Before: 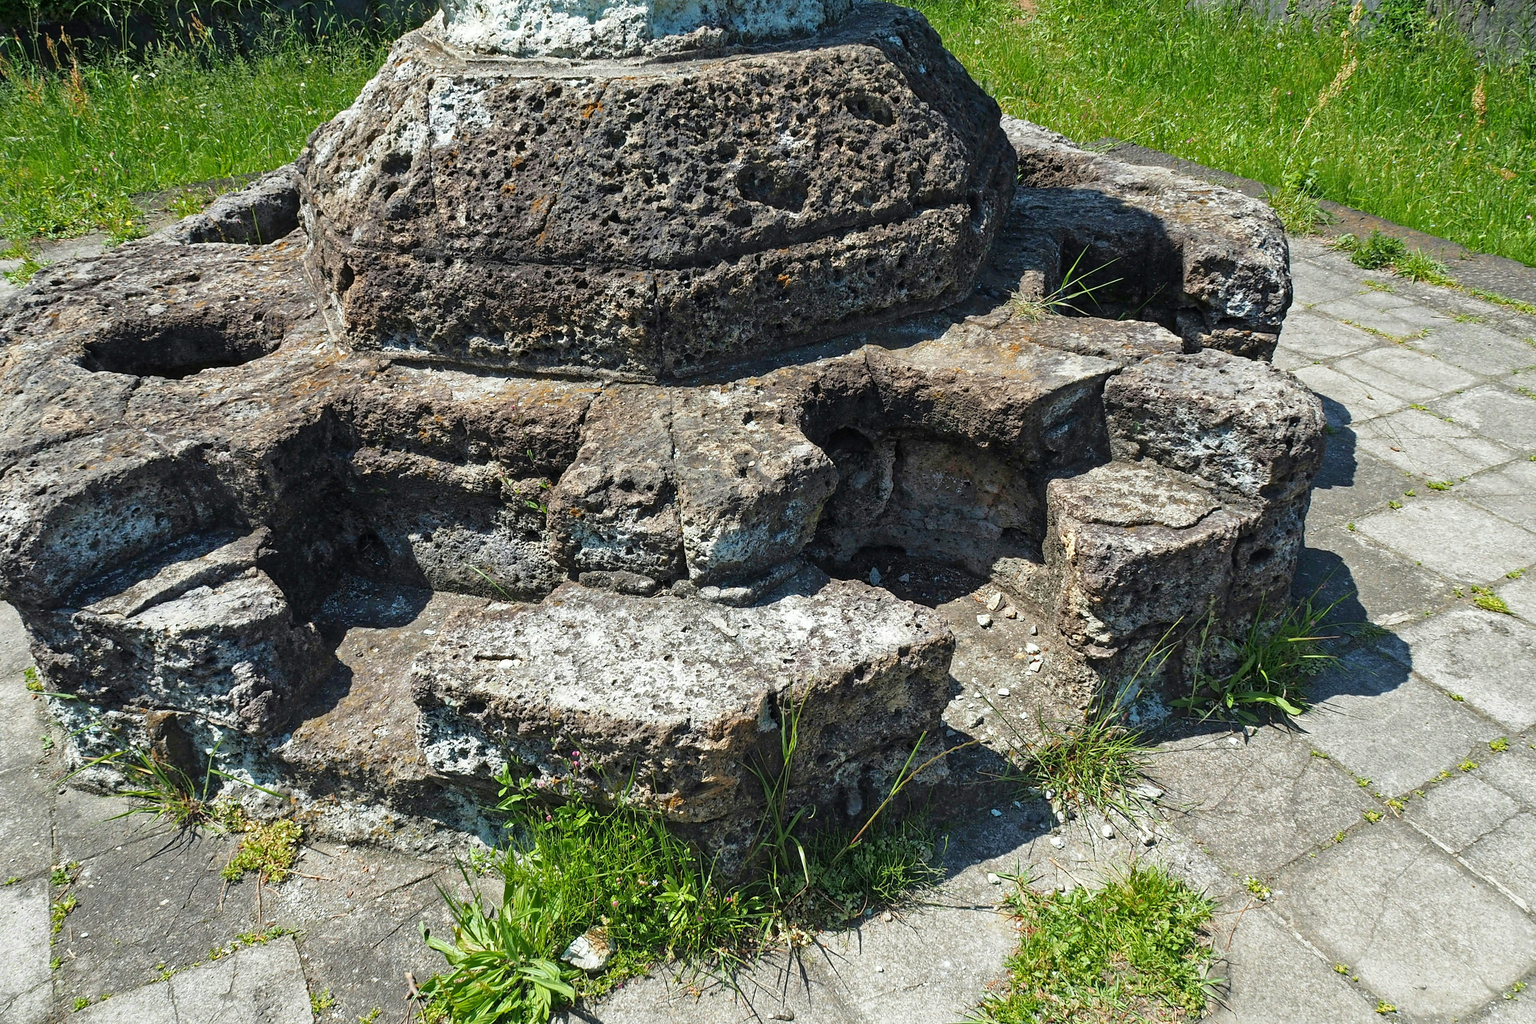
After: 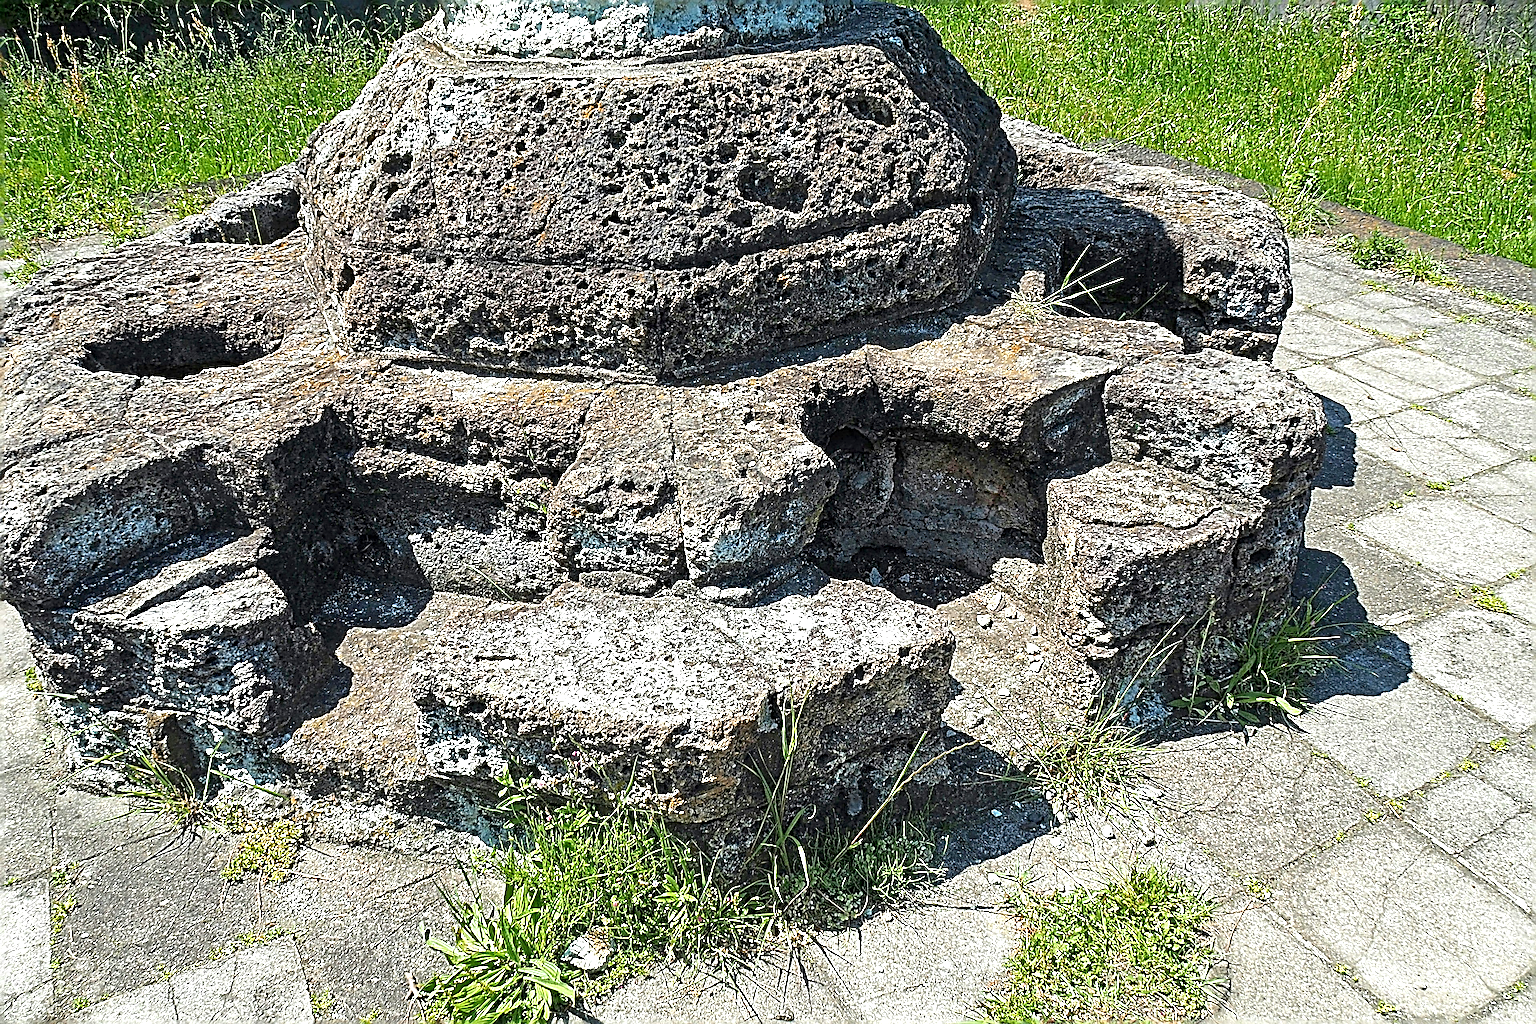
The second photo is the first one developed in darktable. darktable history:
sharpen: radius 4.009, amount 1.999
exposure: black level correction 0.001, exposure 0.5 EV, compensate highlight preservation false
